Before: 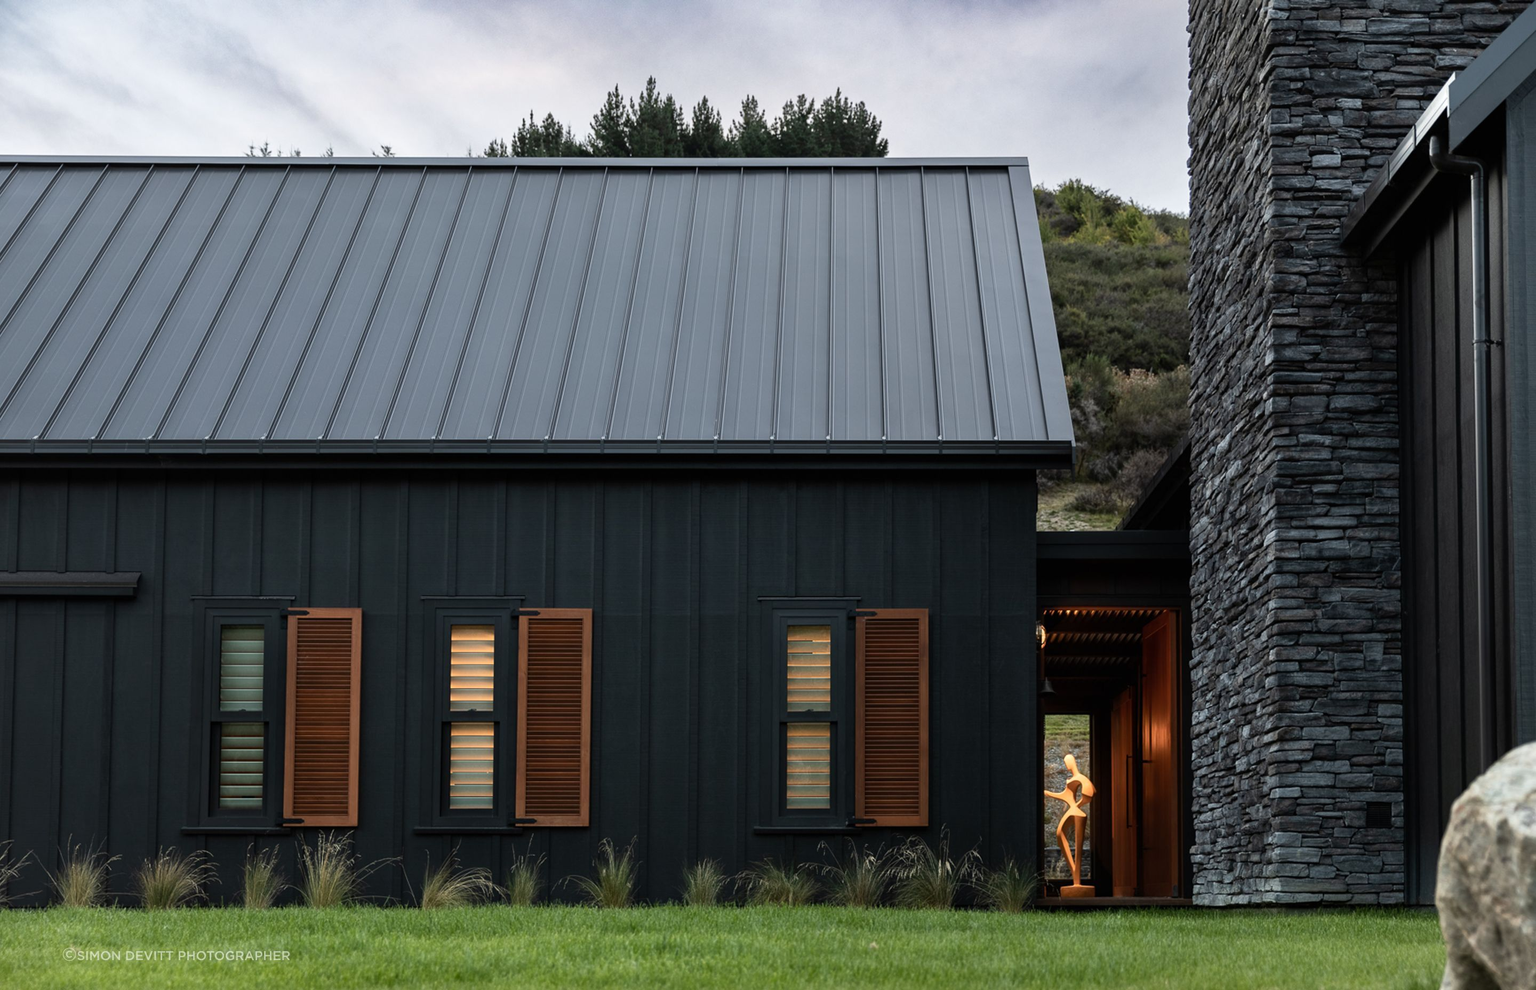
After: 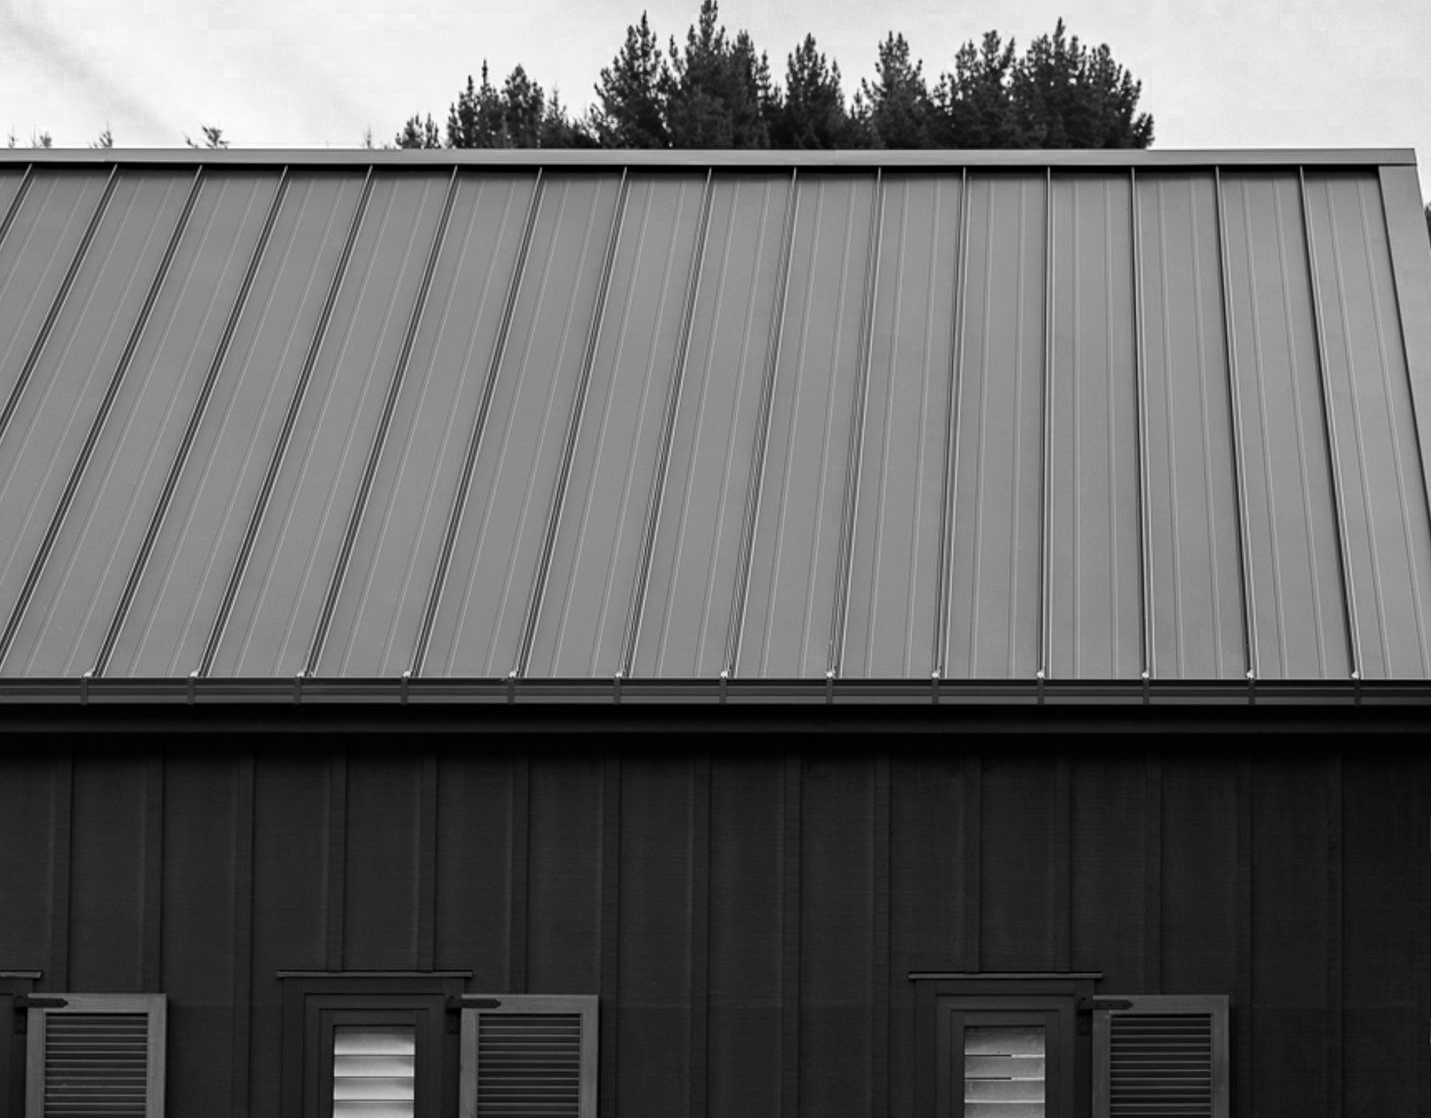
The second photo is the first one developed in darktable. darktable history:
haze removal: strength 0.093, compatibility mode true, adaptive false
color zones: curves: ch0 [(0, 0.613) (0.01, 0.613) (0.245, 0.448) (0.498, 0.529) (0.642, 0.665) (0.879, 0.777) (0.99, 0.613)]; ch1 [(0, 0) (0.143, 0) (0.286, 0) (0.429, 0) (0.571, 0) (0.714, 0) (0.857, 0)]
crop: left 17.81%, top 7.9%, right 32.488%, bottom 31.824%
